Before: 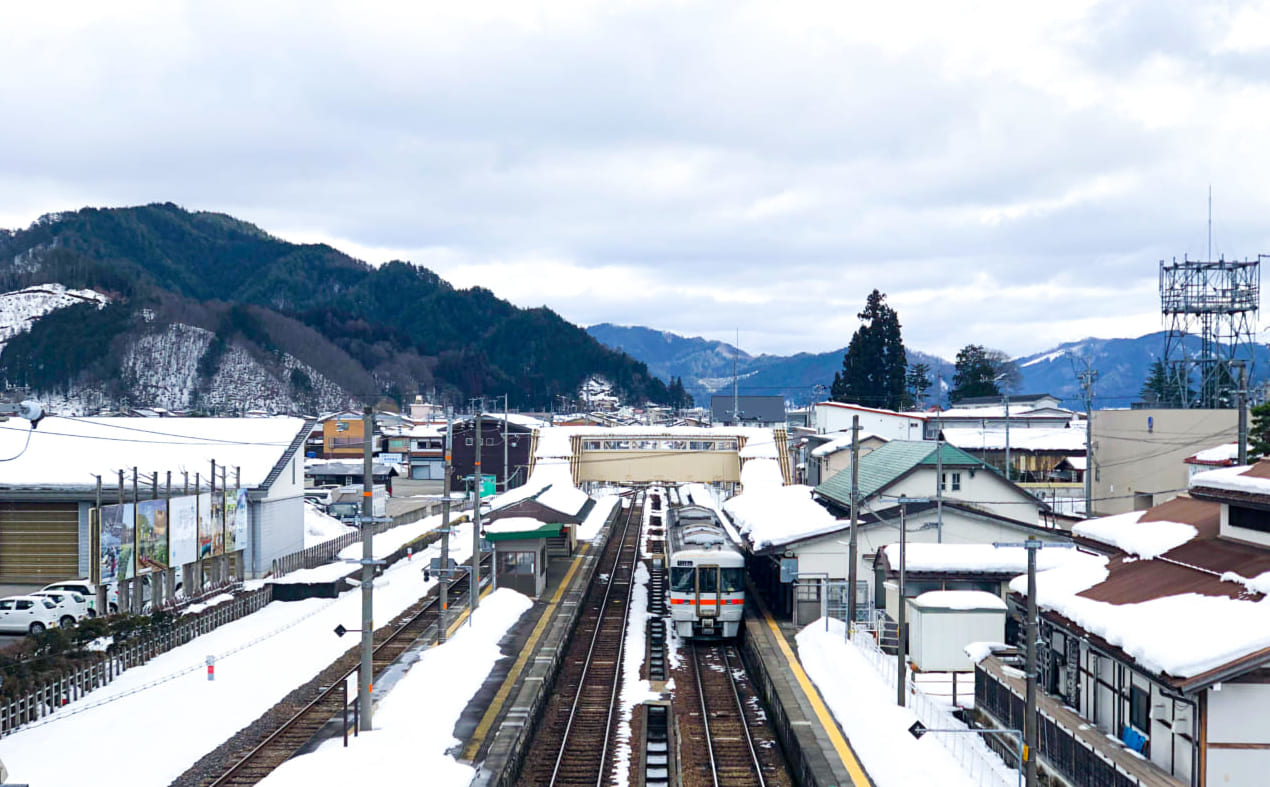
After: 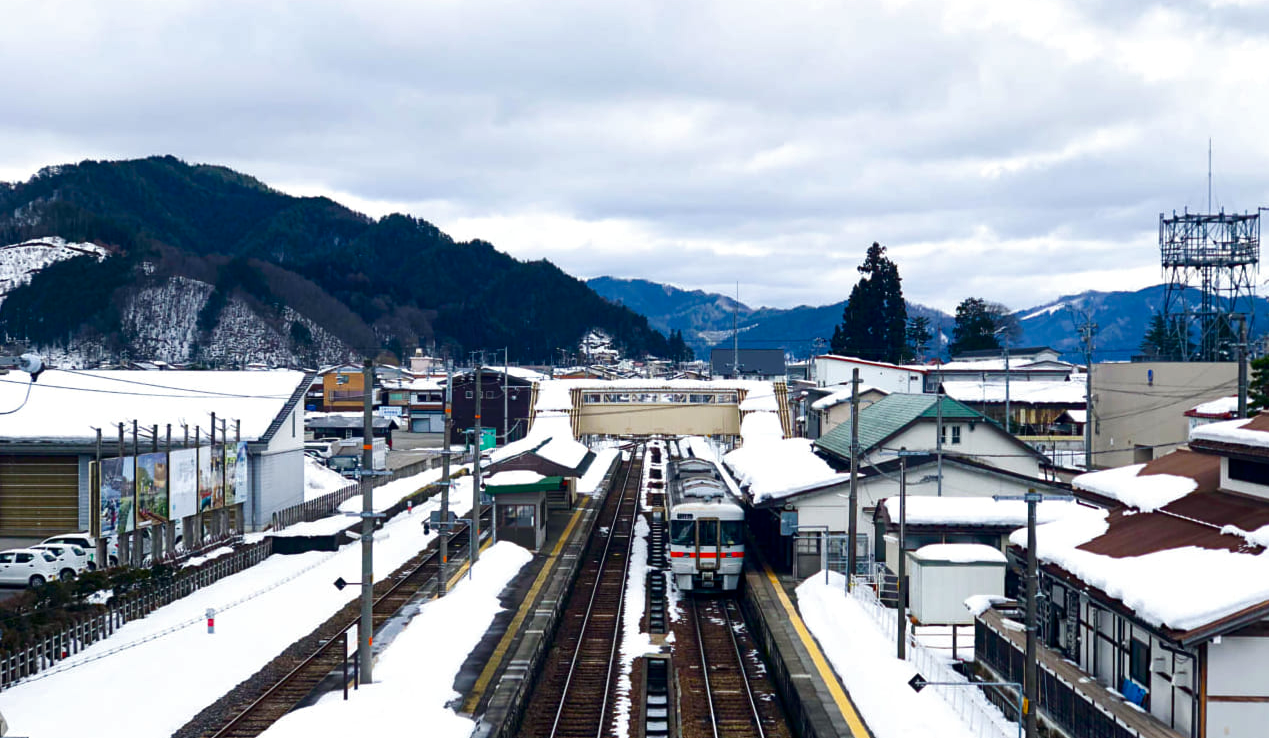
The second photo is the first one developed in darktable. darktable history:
crop and rotate: top 6.145%
contrast brightness saturation: brightness -0.204, saturation 0.078
